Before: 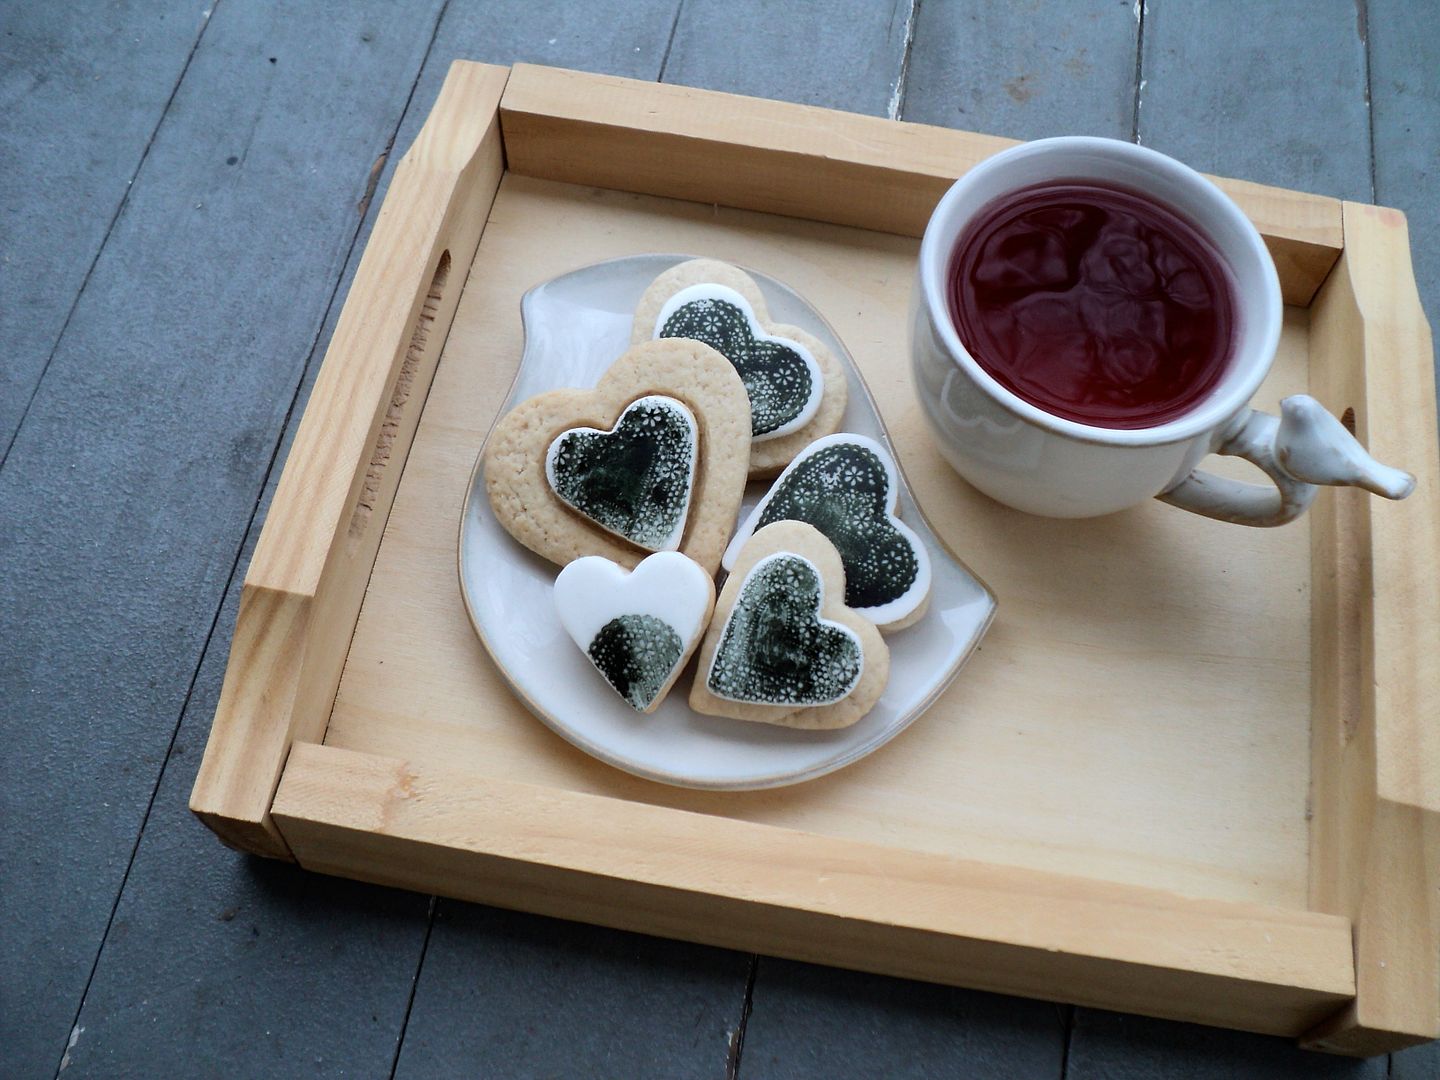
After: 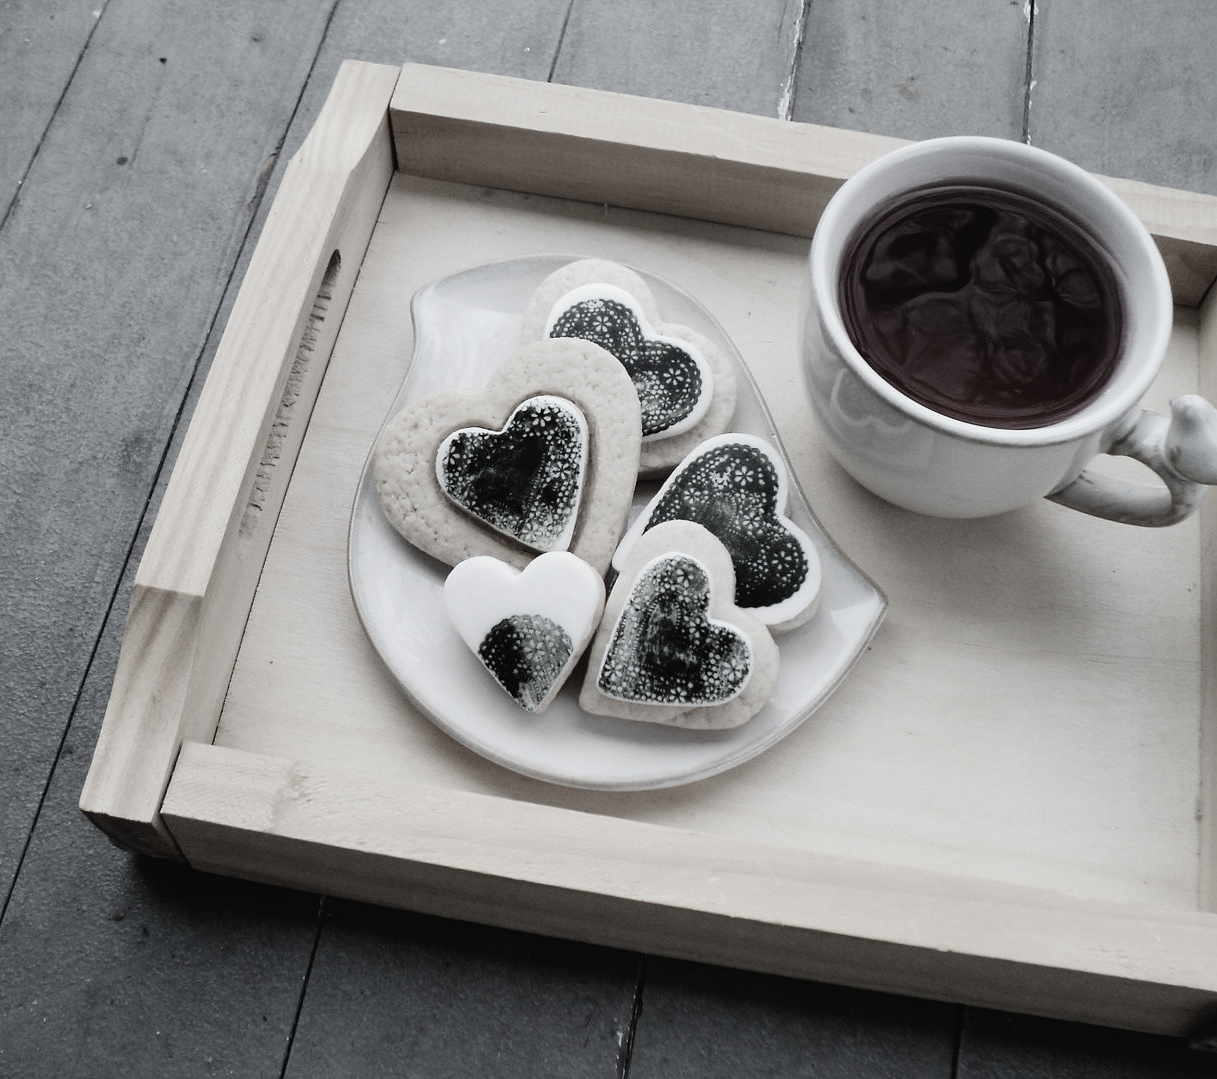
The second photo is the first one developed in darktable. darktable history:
crop: left 7.698%, right 7.788%
color correction: highlights b* 0.06, saturation 0.183
tone curve: curves: ch0 [(0, 0.021) (0.049, 0.044) (0.152, 0.14) (0.328, 0.357) (0.473, 0.529) (0.641, 0.705) (0.868, 0.887) (1, 0.969)]; ch1 [(0, 0) (0.322, 0.328) (0.43, 0.425) (0.474, 0.466) (0.502, 0.503) (0.522, 0.526) (0.564, 0.591) (0.602, 0.632) (0.677, 0.701) (0.859, 0.885) (1, 1)]; ch2 [(0, 0) (0.33, 0.301) (0.447, 0.44) (0.502, 0.505) (0.535, 0.554) (0.565, 0.598) (0.618, 0.629) (1, 1)], preserve colors none
